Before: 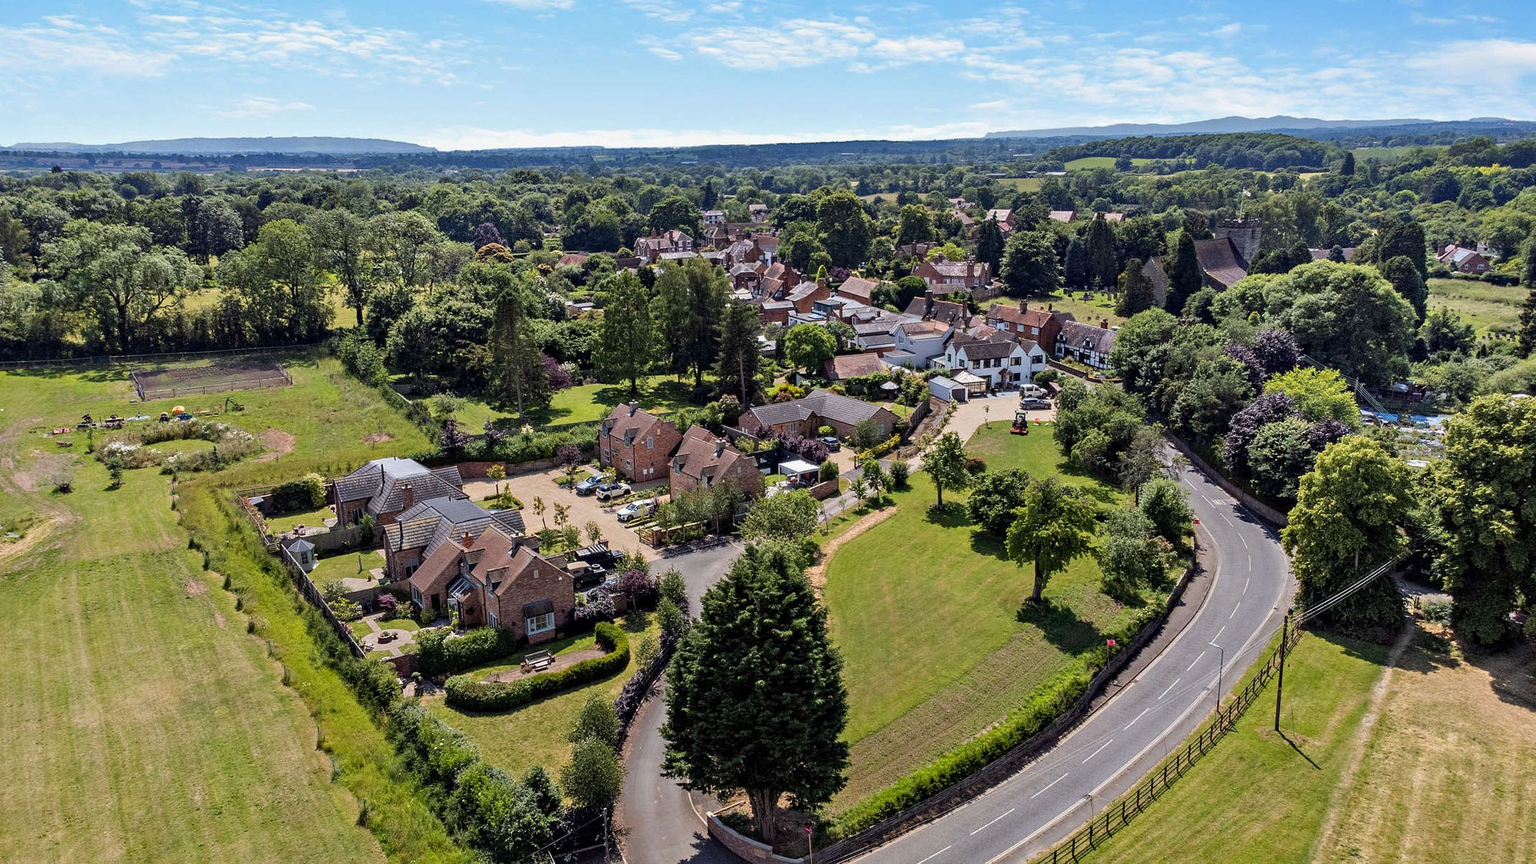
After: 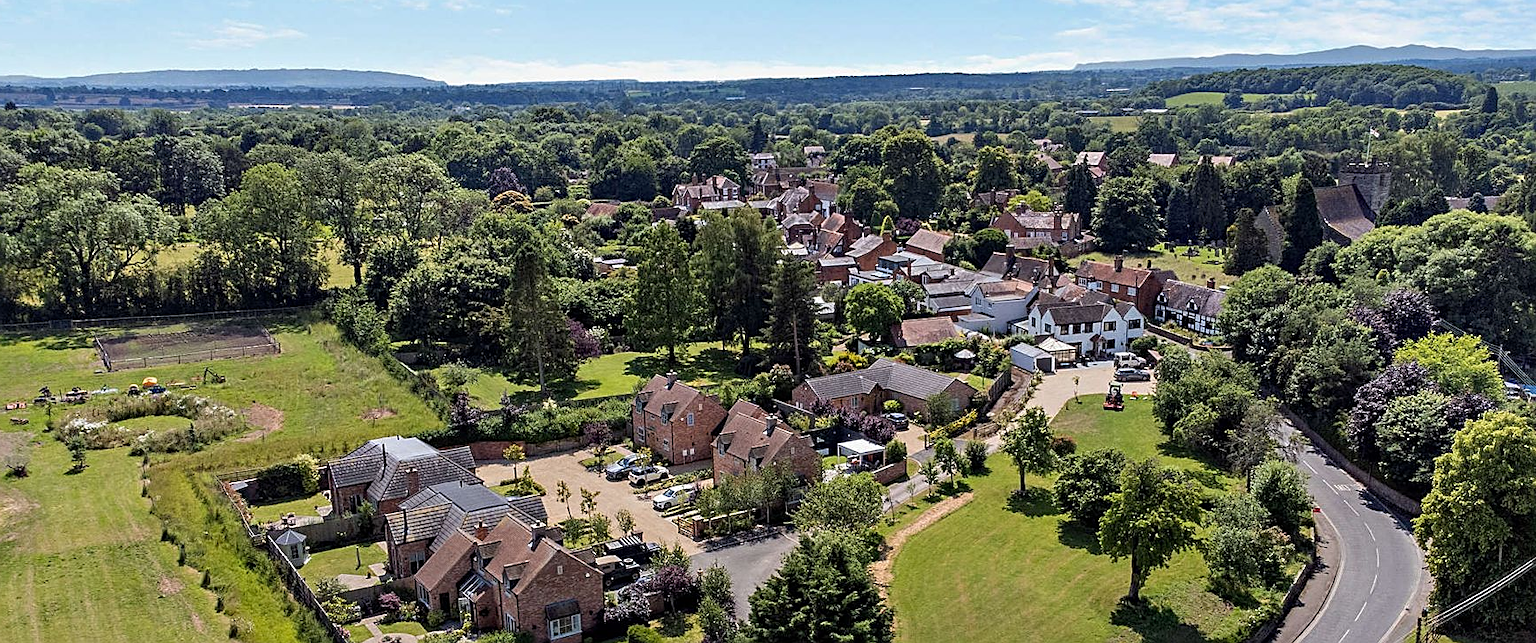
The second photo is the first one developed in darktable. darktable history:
sharpen: on, module defaults
crop: left 3.132%, top 8.926%, right 9.618%, bottom 26.089%
